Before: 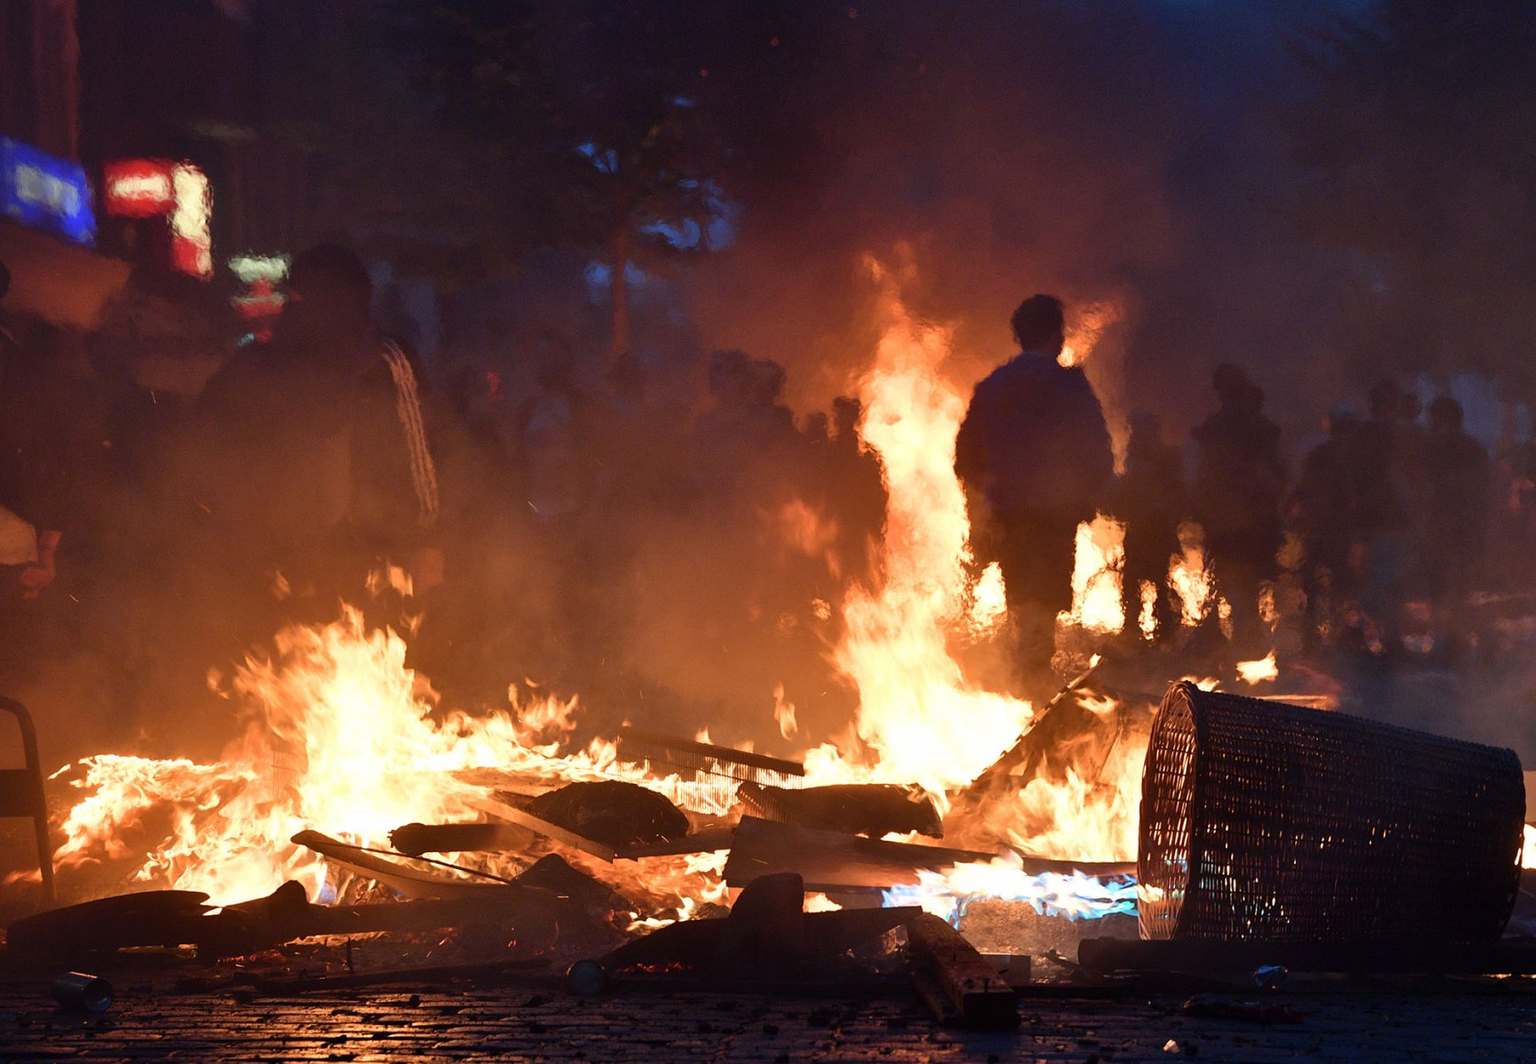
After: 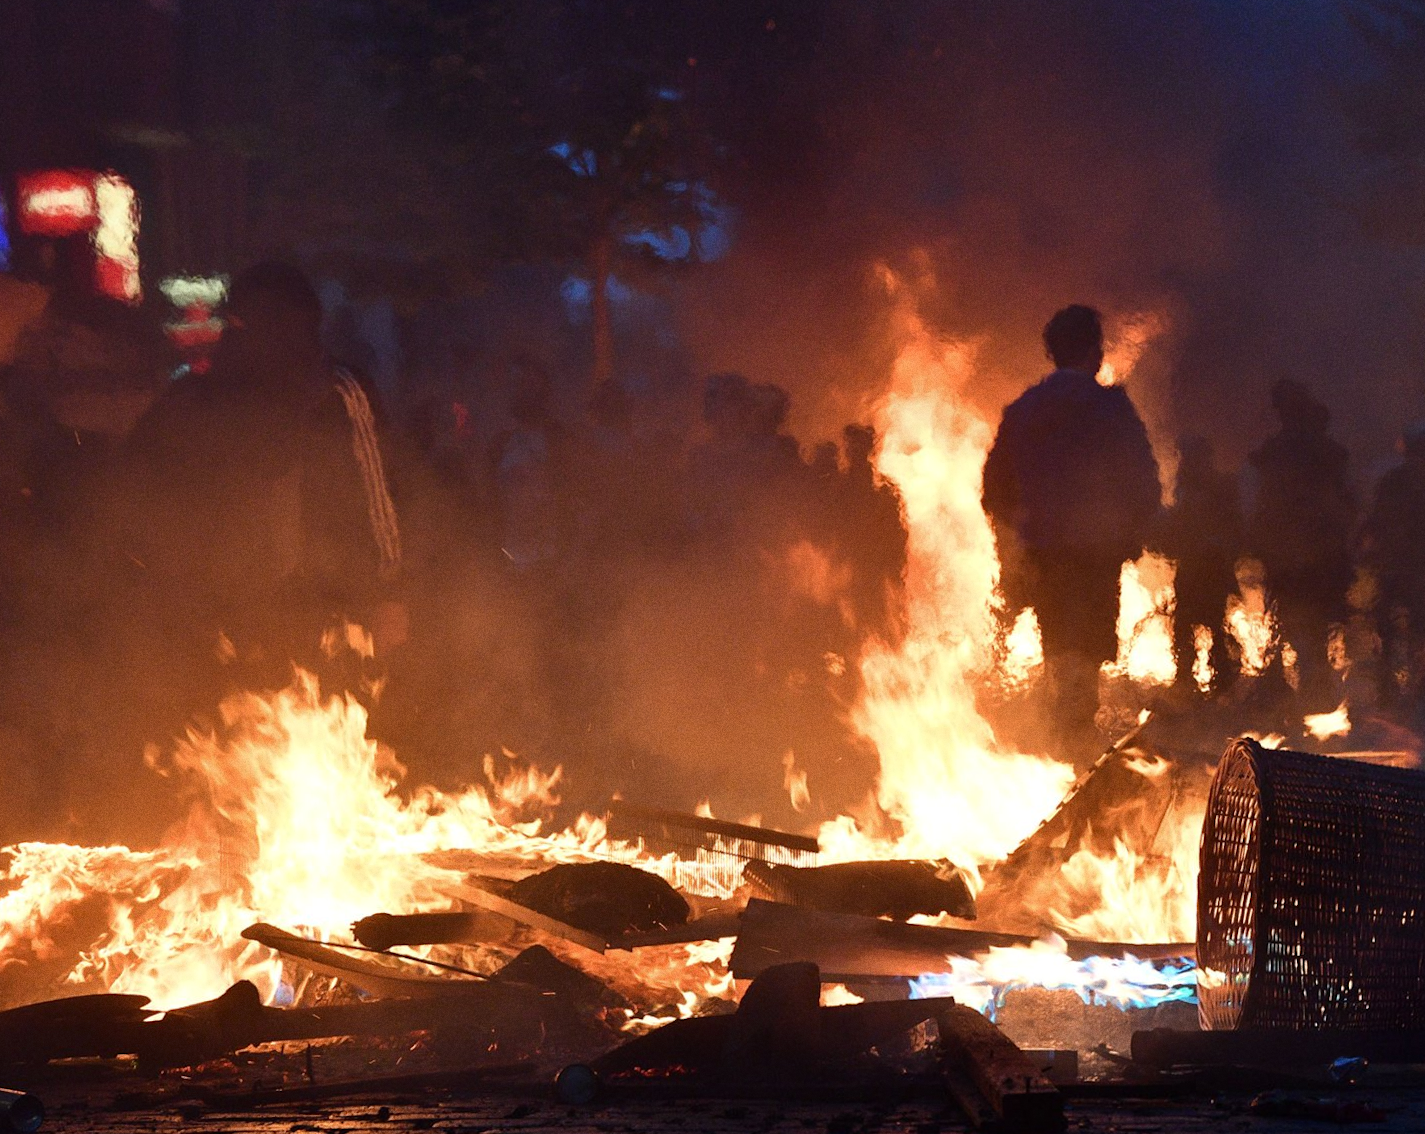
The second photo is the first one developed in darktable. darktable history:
tone equalizer: -8 EV -1.84 EV, -7 EV -1.16 EV, -6 EV -1.62 EV, smoothing diameter 25%, edges refinement/feathering 10, preserve details guided filter
crop and rotate: angle 1°, left 4.281%, top 0.642%, right 11.383%, bottom 2.486%
grain: on, module defaults
